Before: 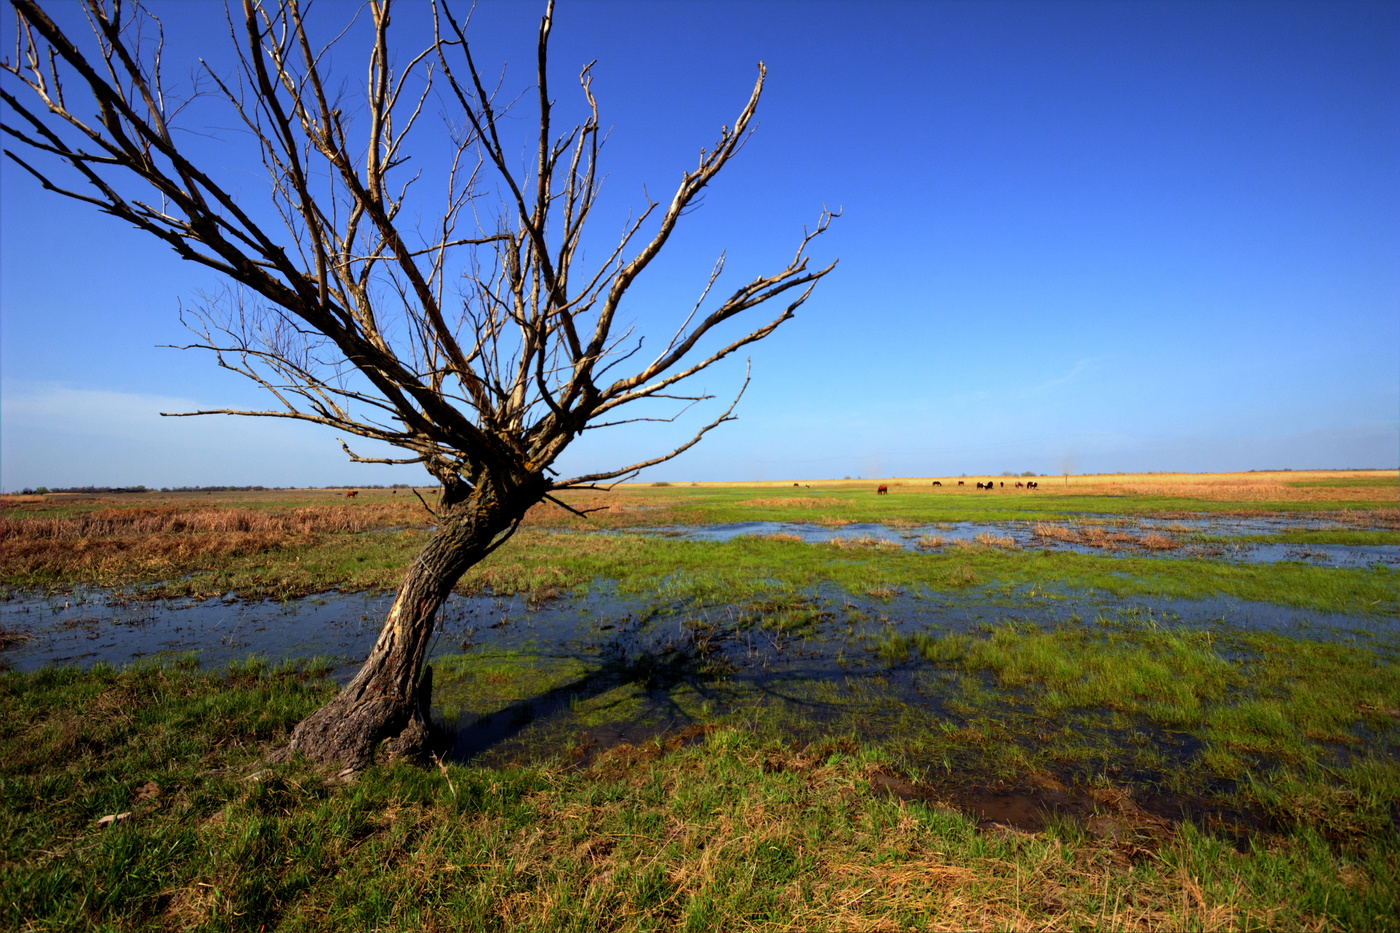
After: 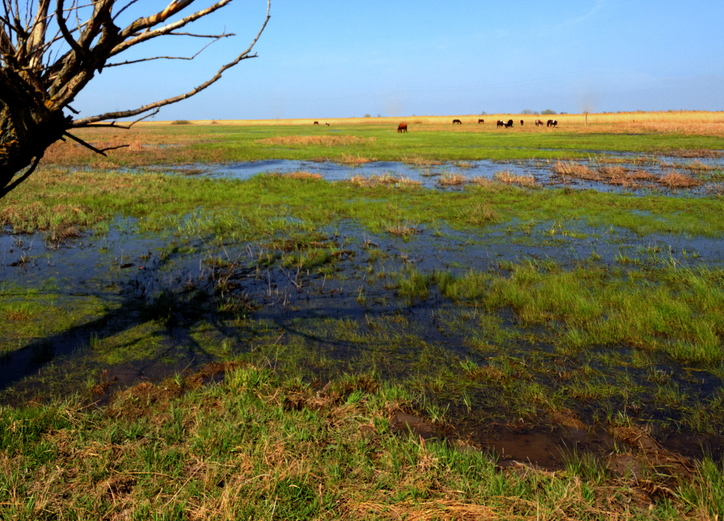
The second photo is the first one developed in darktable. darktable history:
crop: left 34.331%, top 38.839%, right 13.89%, bottom 5.219%
